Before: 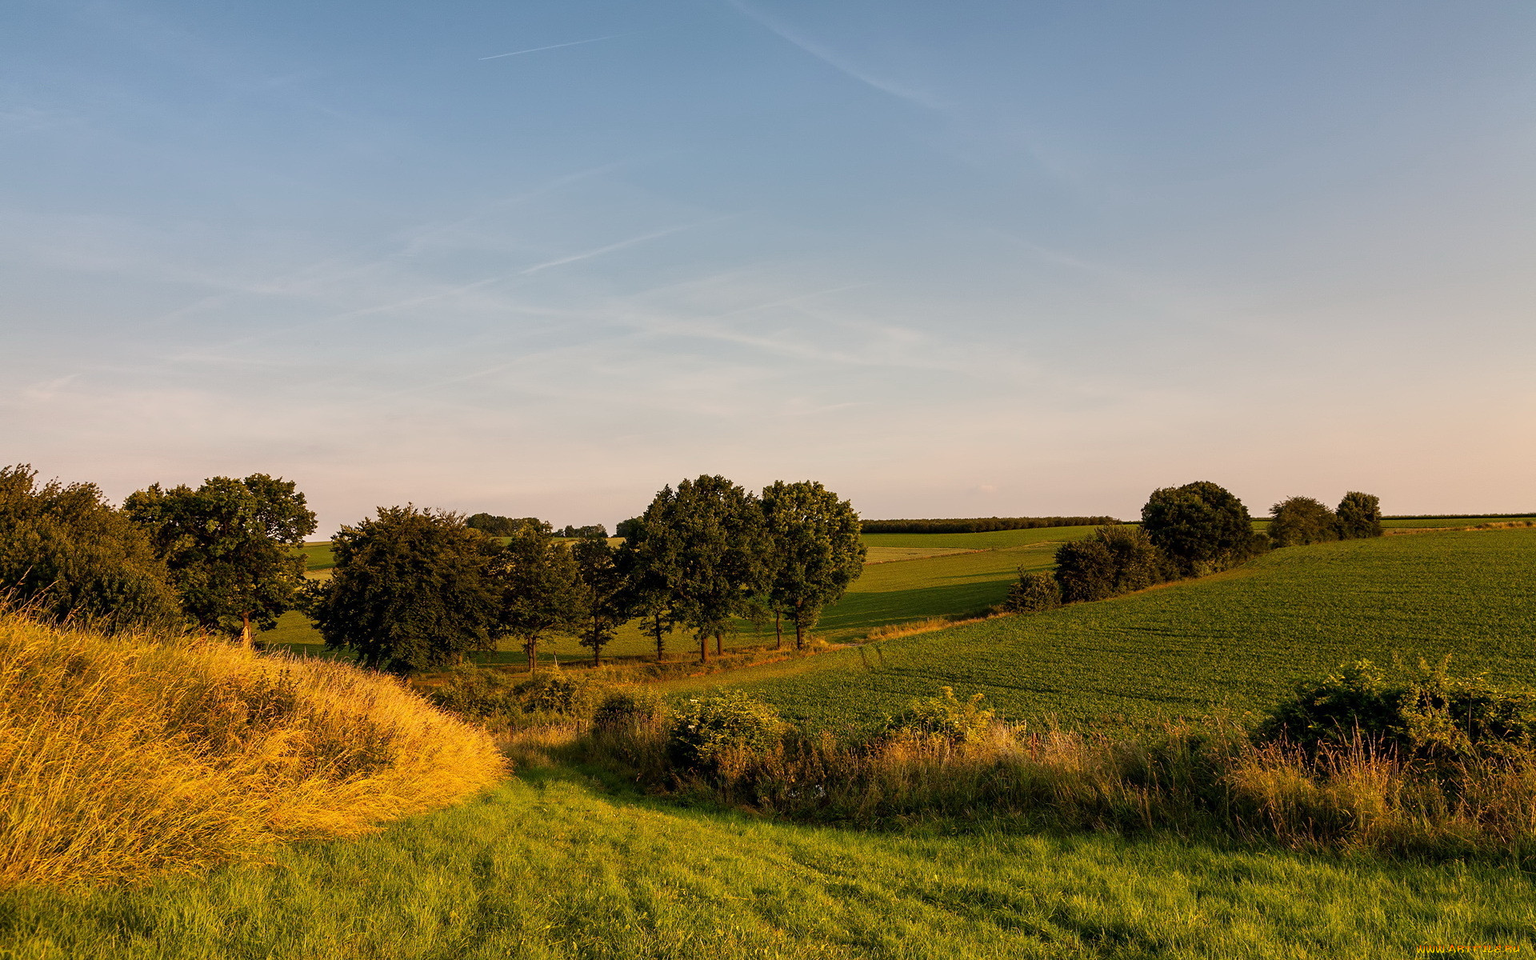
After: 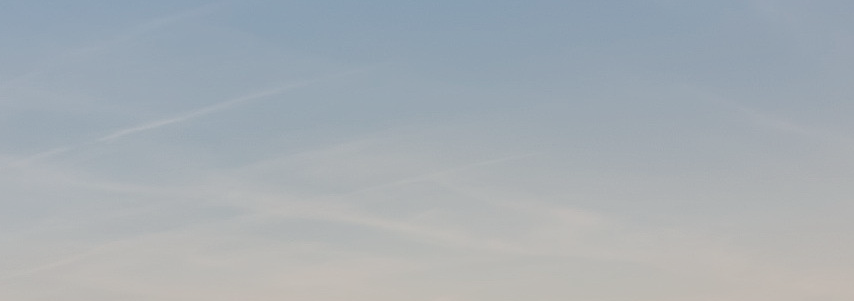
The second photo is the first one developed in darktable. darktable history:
filmic rgb: black relative exposure -7.1 EV, white relative exposure 5.39 EV, threshold 2.96 EV, hardness 3.02, enable highlight reconstruction true
exposure: exposure 0.202 EV, compensate exposure bias true, compensate highlight preservation false
crop: left 28.758%, top 16.821%, right 26.741%, bottom 58.05%
local contrast: on, module defaults
